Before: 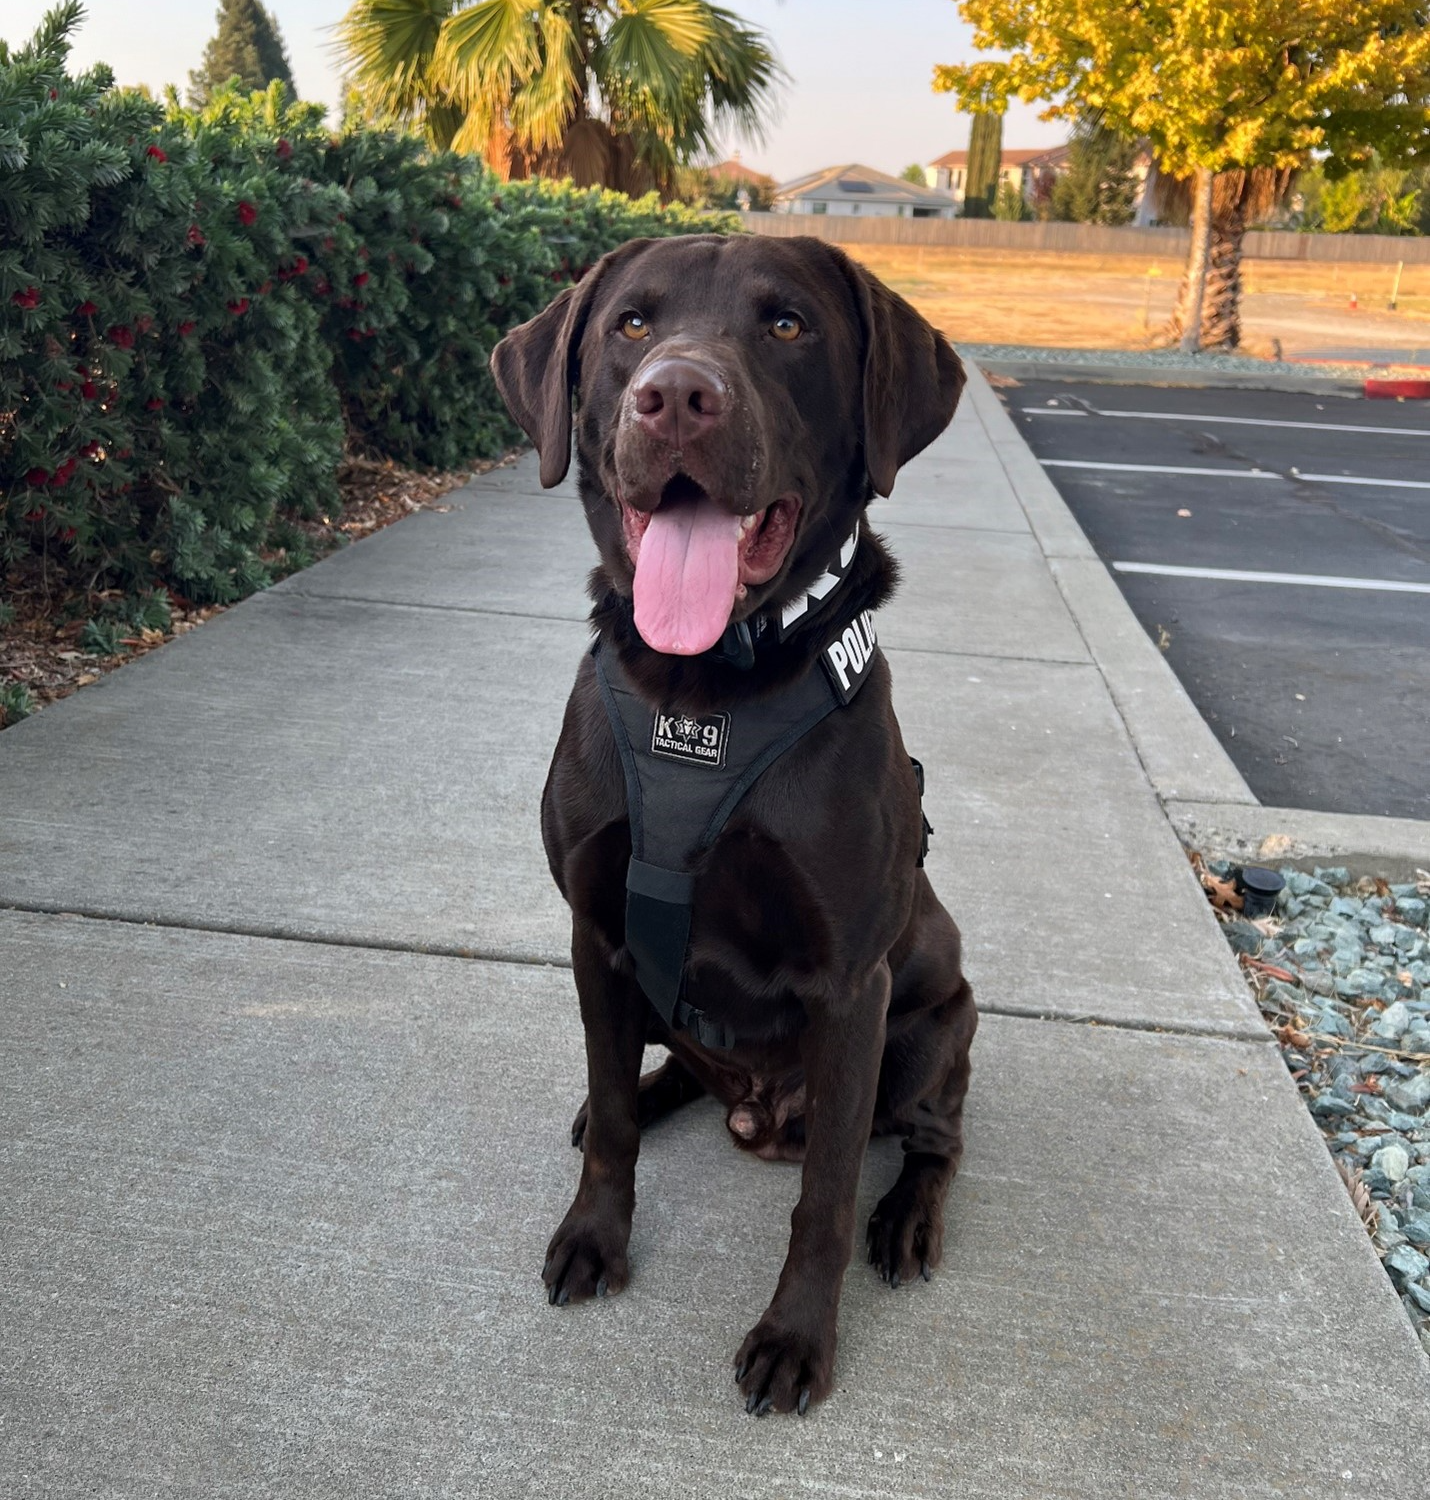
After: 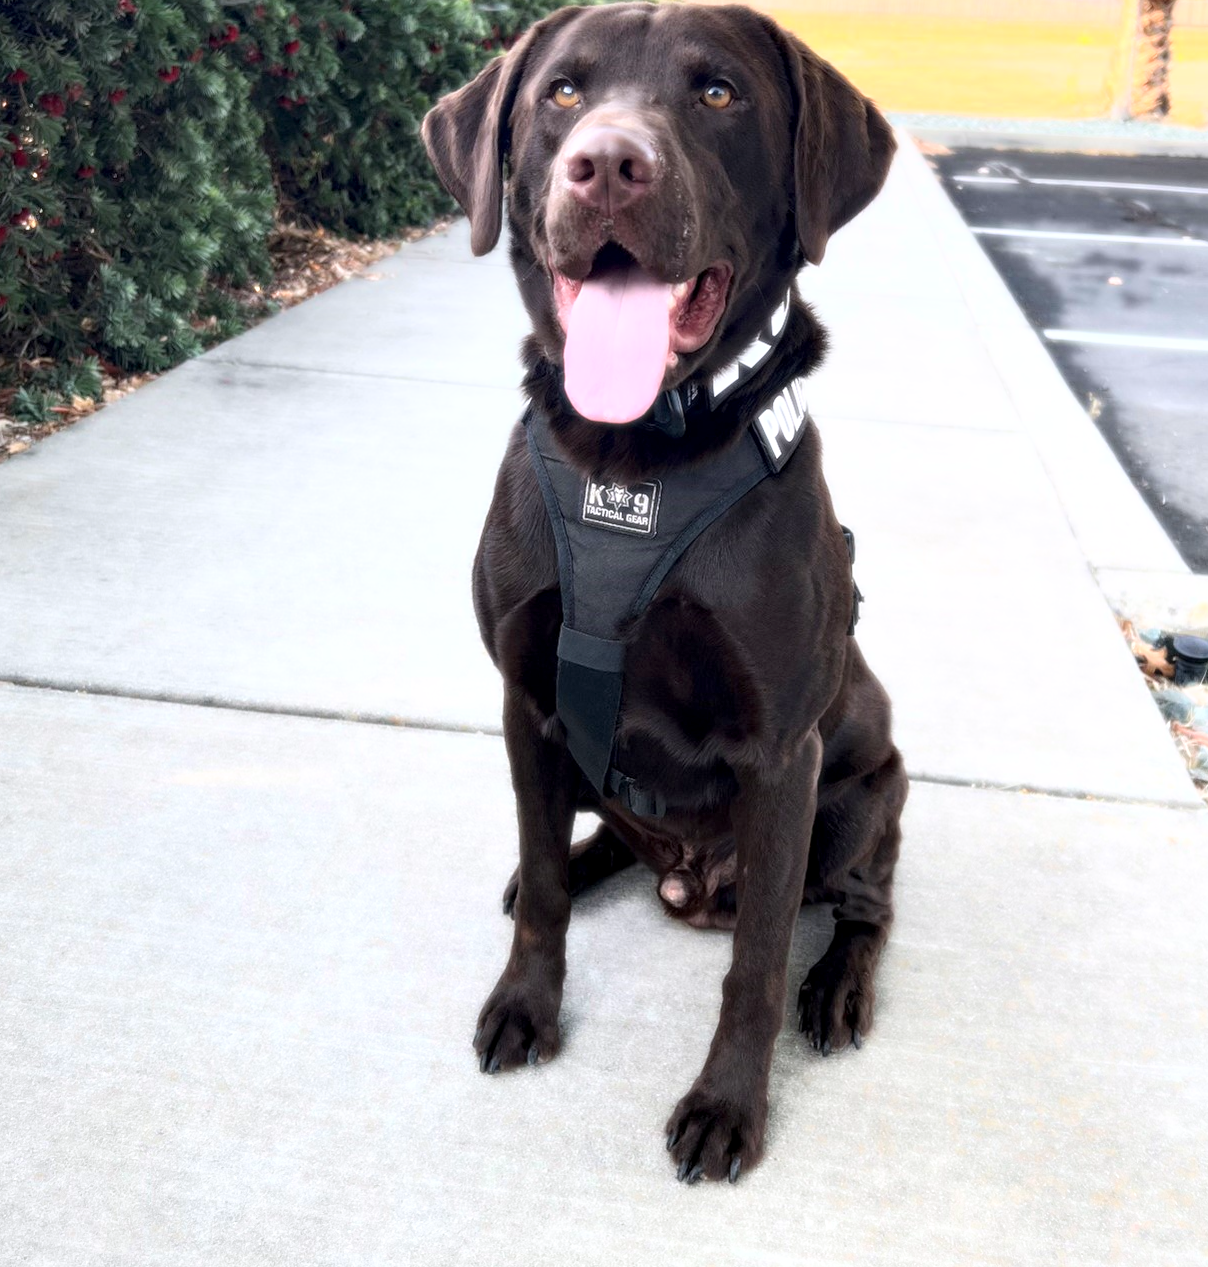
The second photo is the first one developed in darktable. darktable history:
bloom: size 0%, threshold 54.82%, strength 8.31%
white balance: red 1.004, blue 1.024
exposure: exposure 0.7 EV, compensate highlight preservation false
local contrast: highlights 100%, shadows 100%, detail 120%, midtone range 0.2
crop and rotate: left 4.842%, top 15.51%, right 10.668%
